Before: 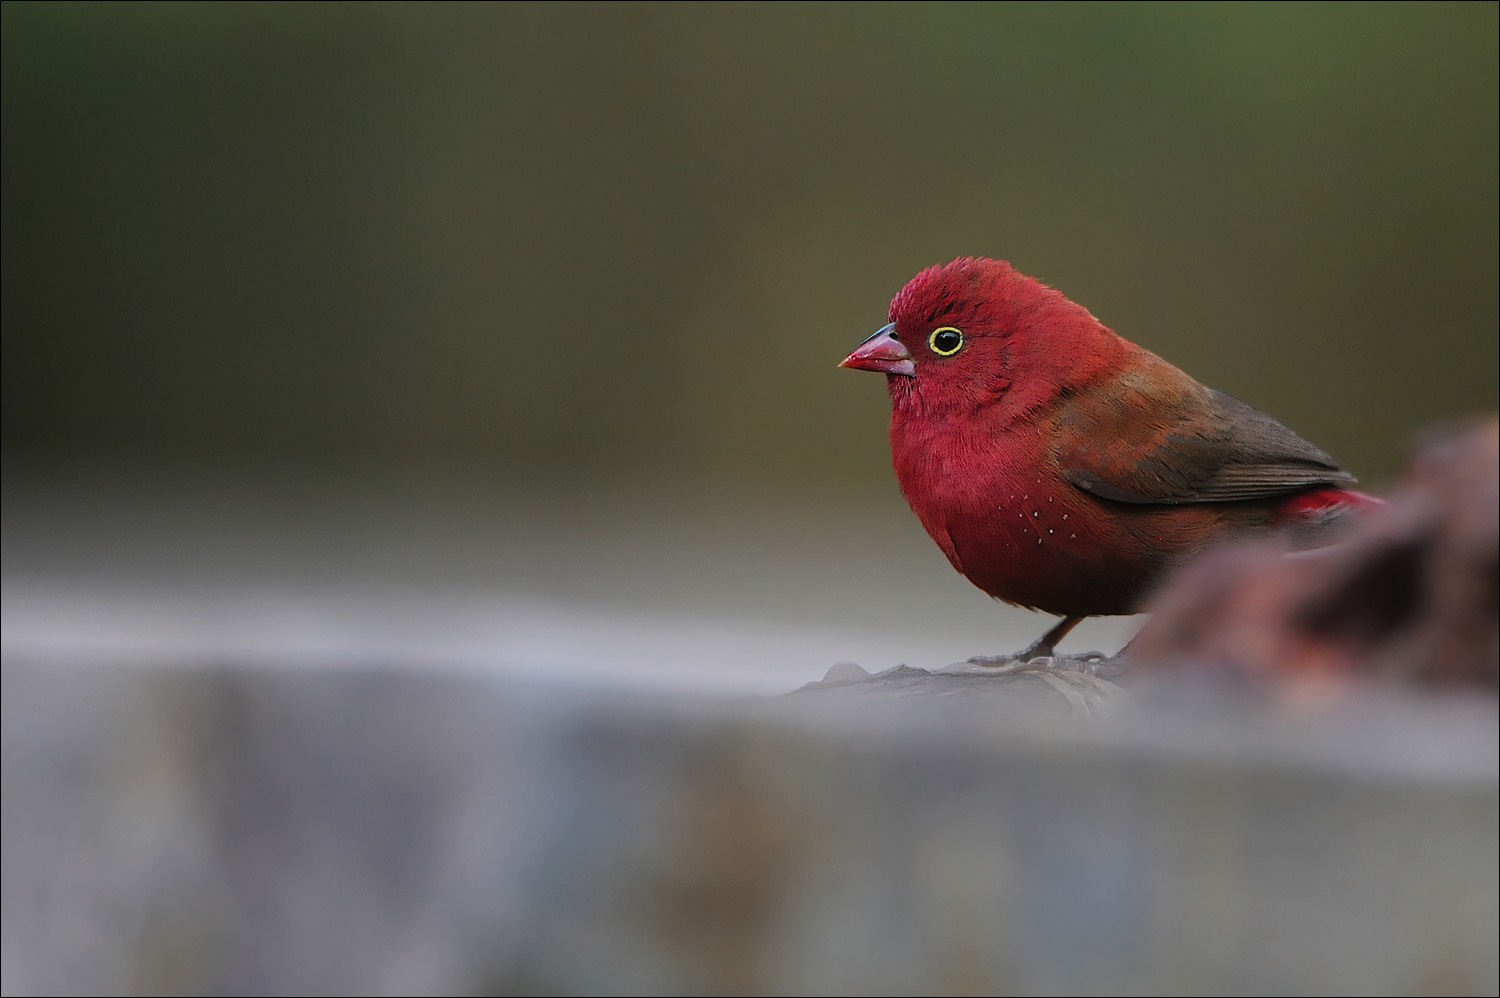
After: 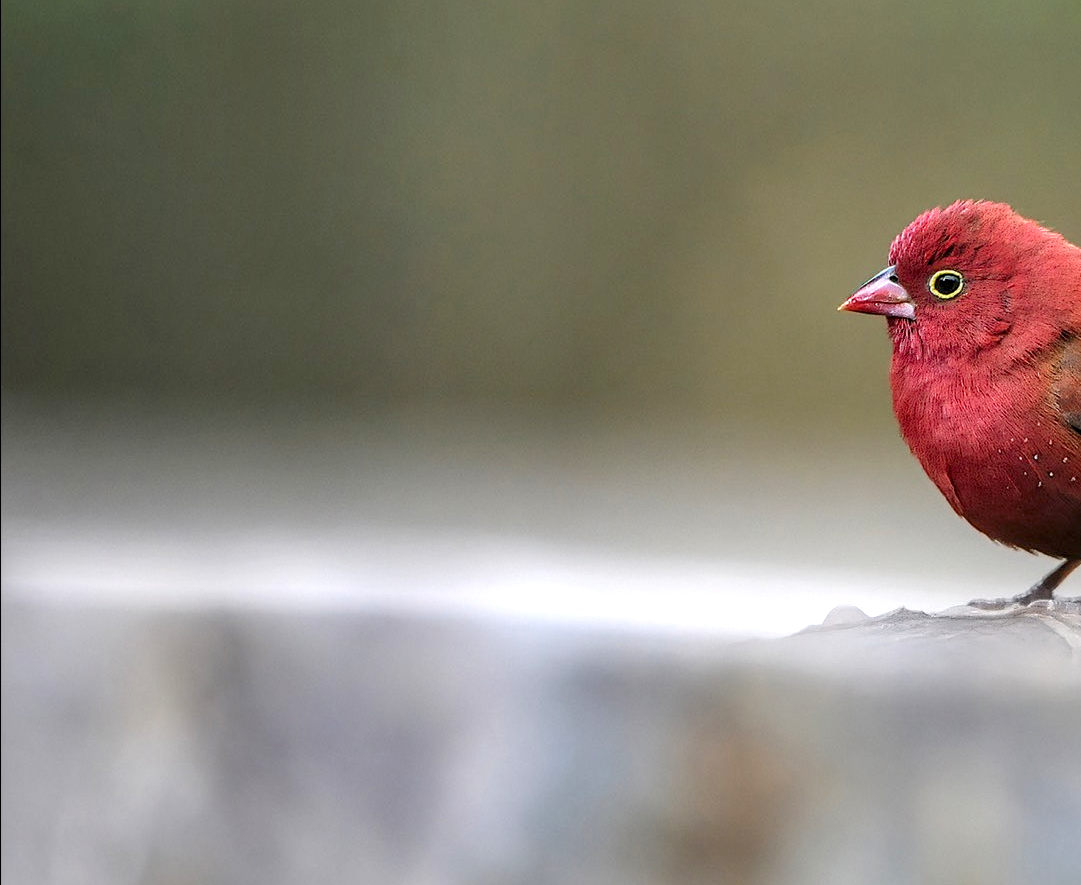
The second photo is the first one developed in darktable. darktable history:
exposure: black level correction 0, exposure 0.691 EV, compensate highlight preservation false
crop: top 5.765%, right 27.882%, bottom 5.542%
local contrast: detail 150%
